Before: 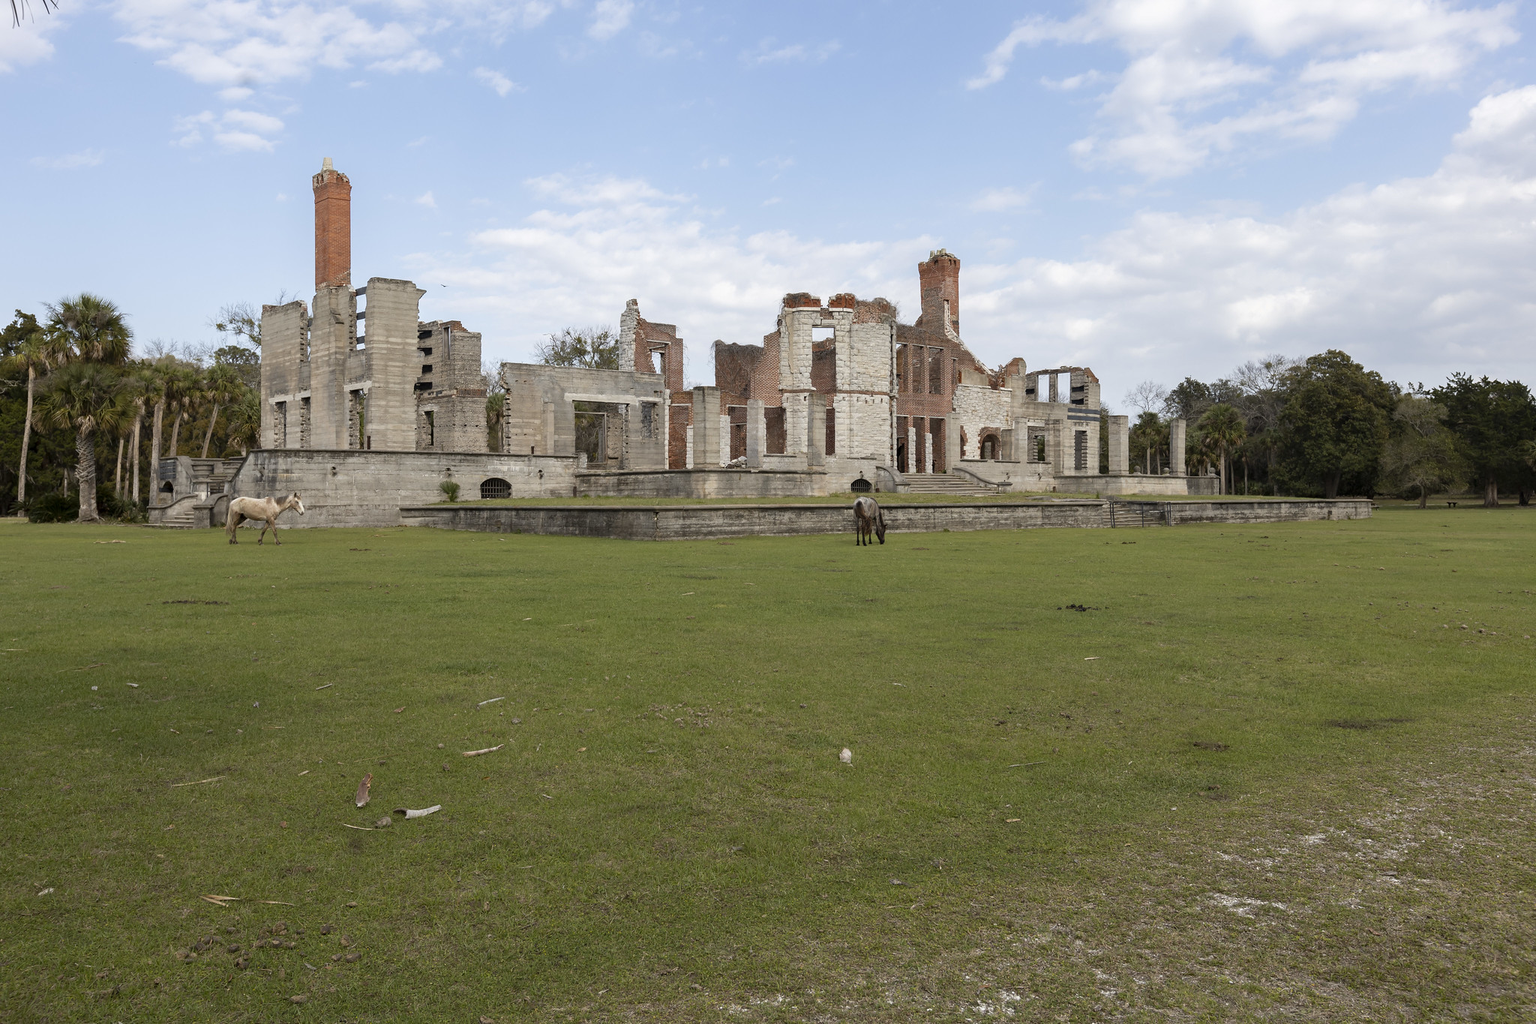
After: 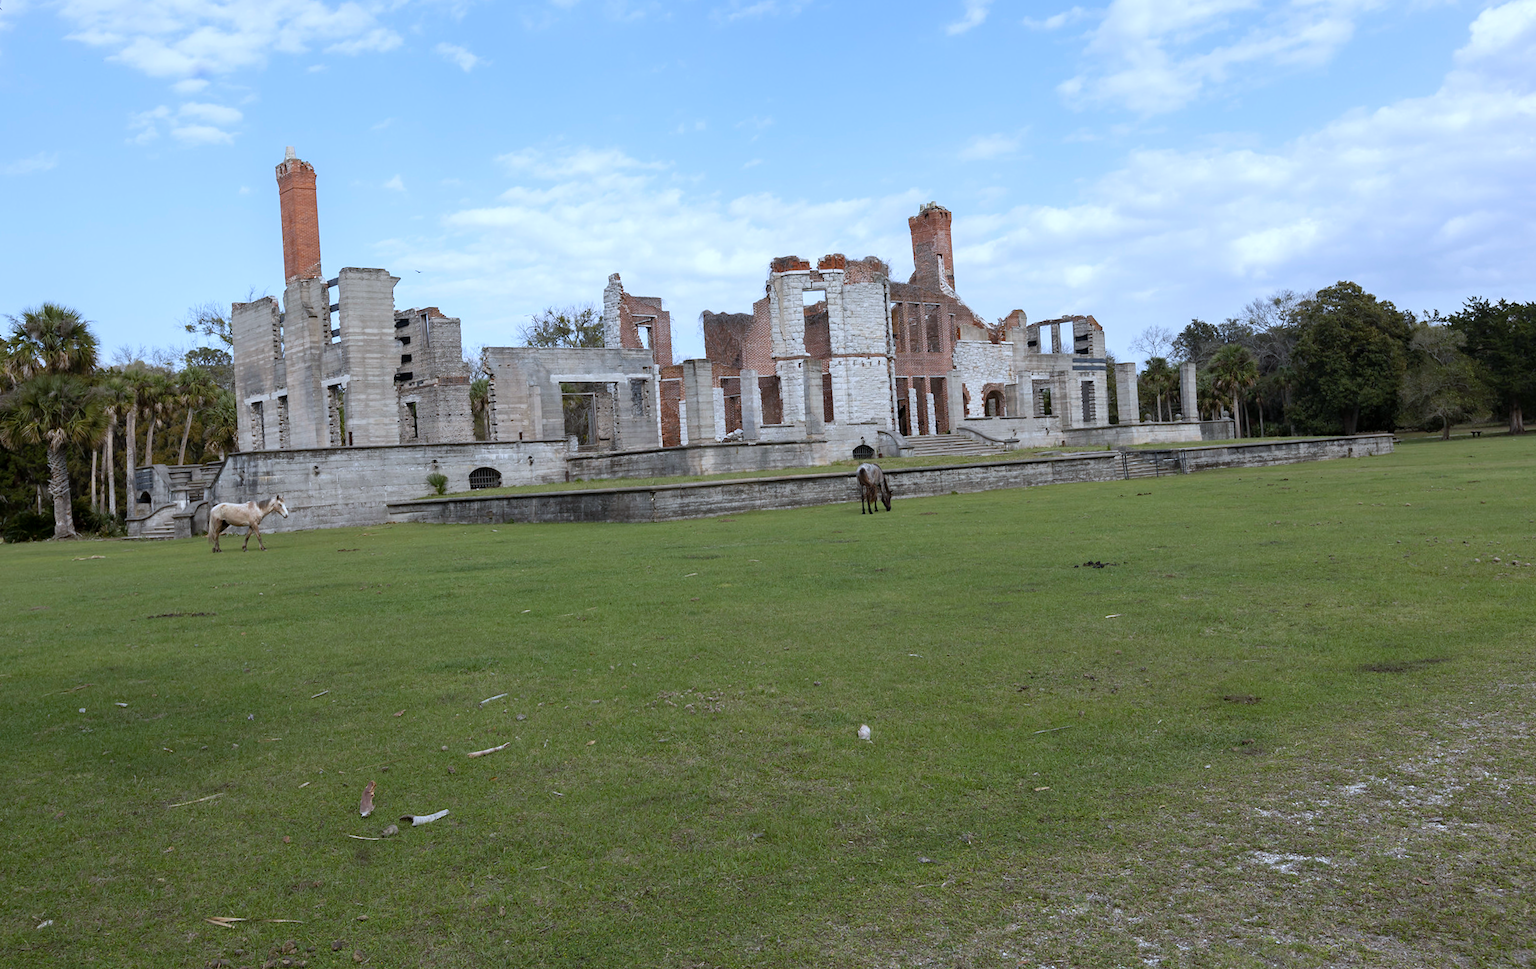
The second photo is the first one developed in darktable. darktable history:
rotate and perspective: rotation -3.52°, crop left 0.036, crop right 0.964, crop top 0.081, crop bottom 0.919
white balance: red 0.948, green 1.02, blue 1.176
